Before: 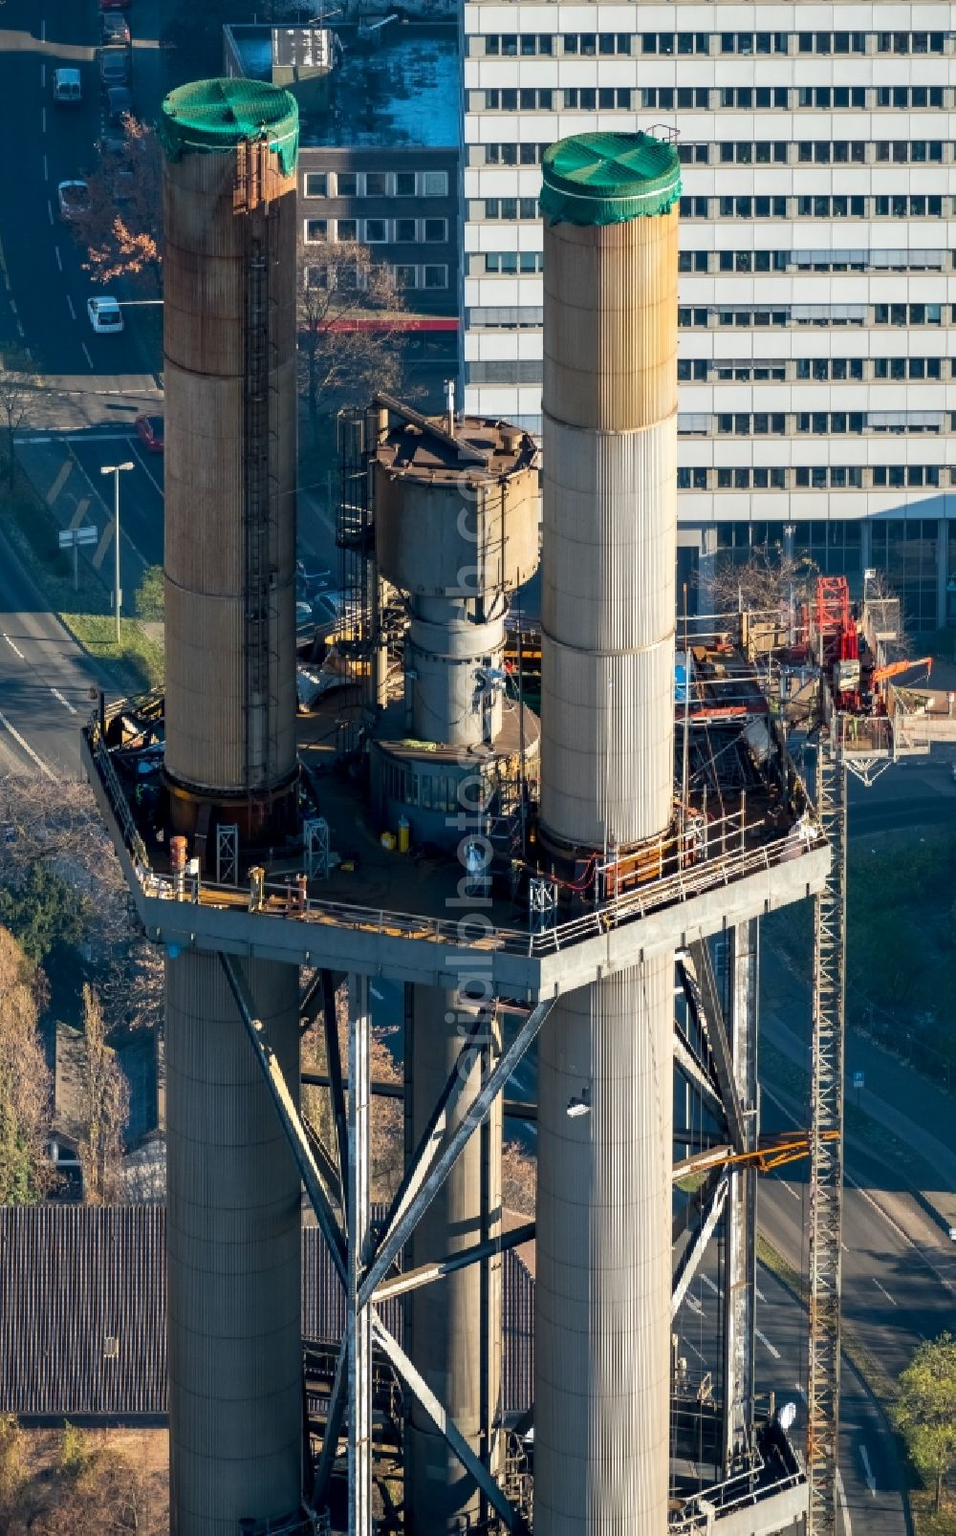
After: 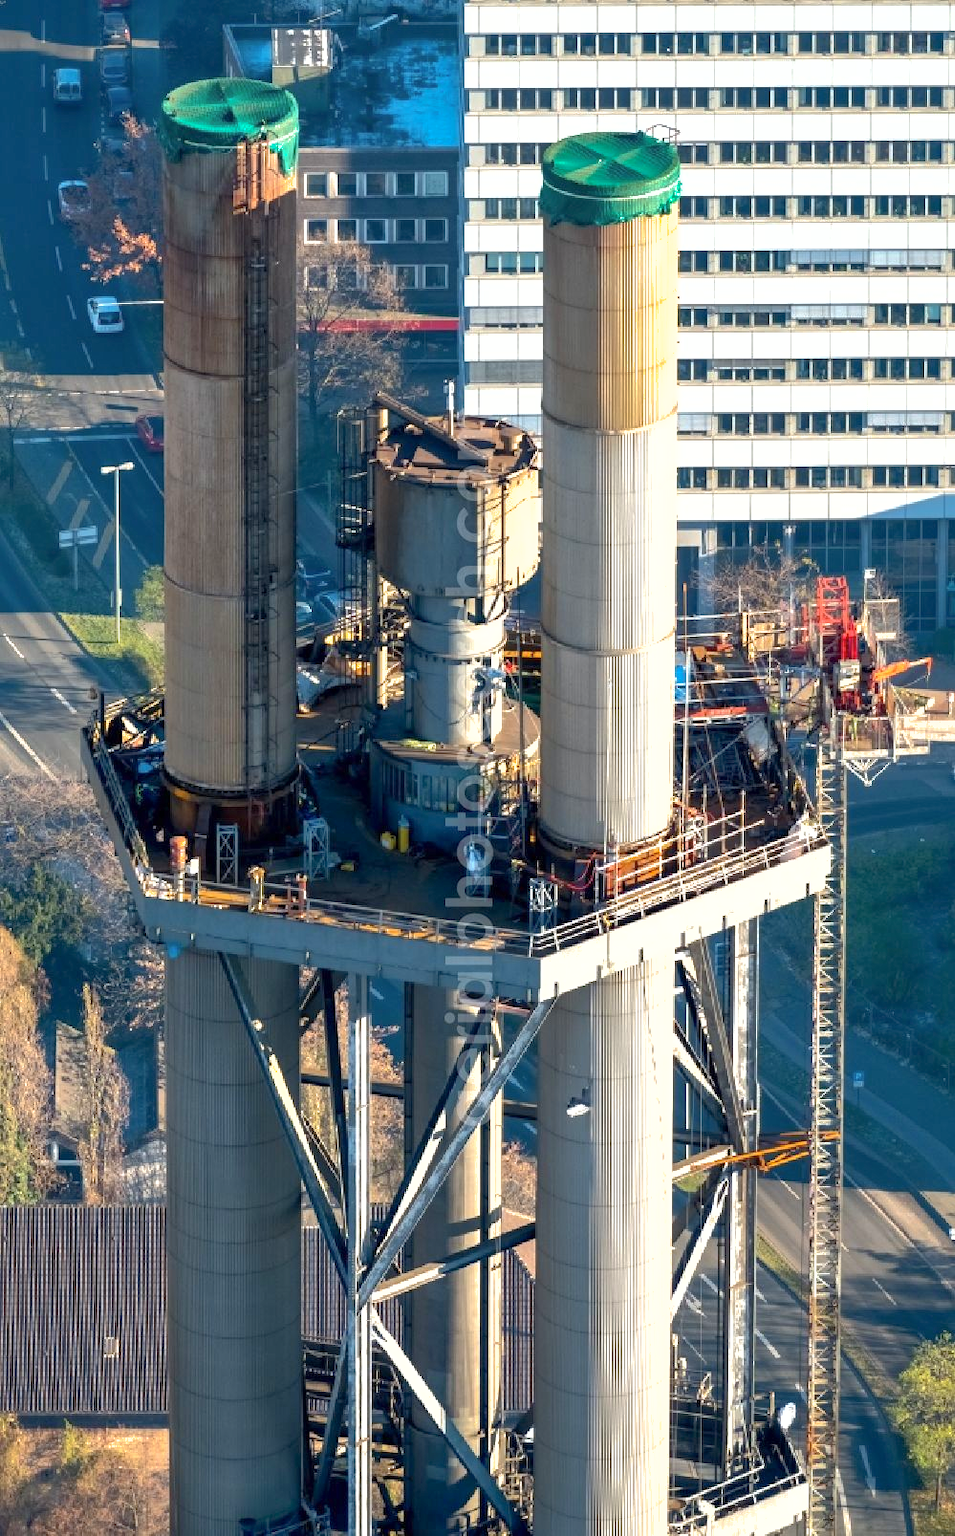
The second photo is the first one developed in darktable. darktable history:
exposure: exposure 0.735 EV, compensate highlight preservation false
color correction: highlights b* -0.029, saturation 0.986
shadows and highlights: on, module defaults
